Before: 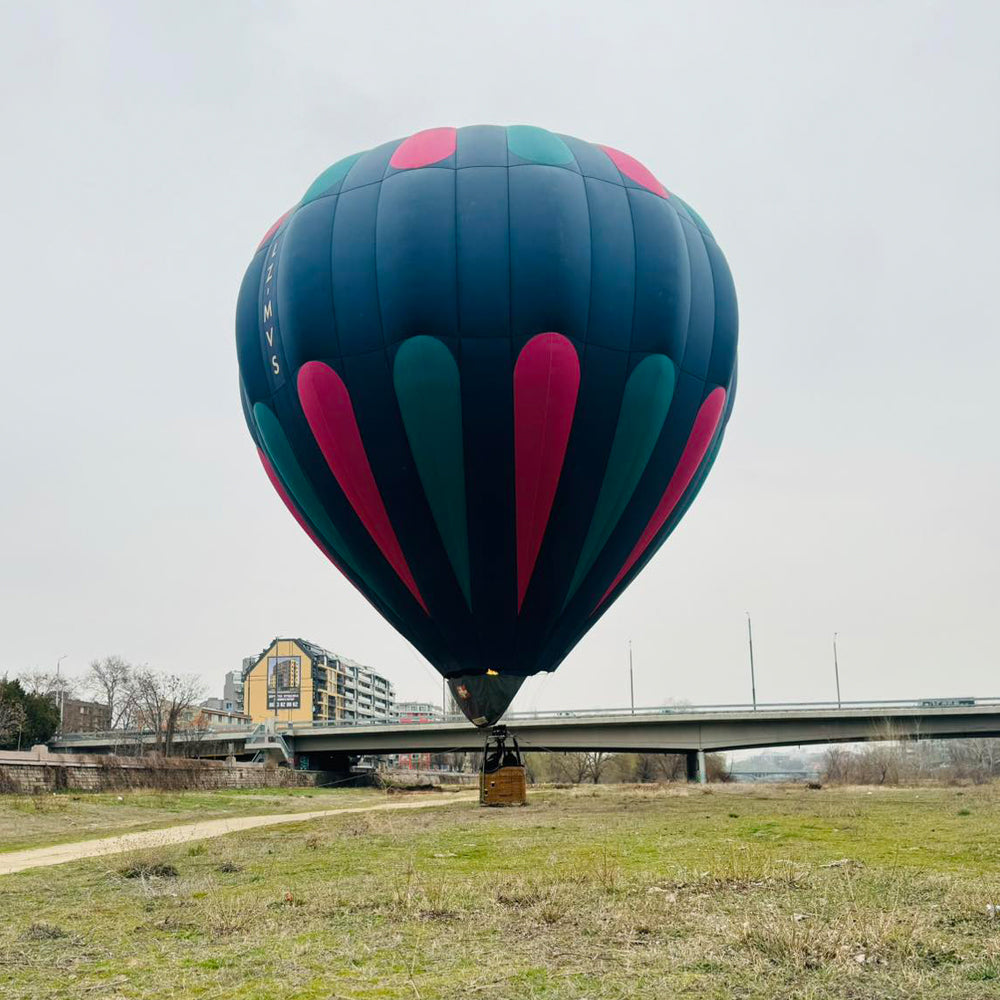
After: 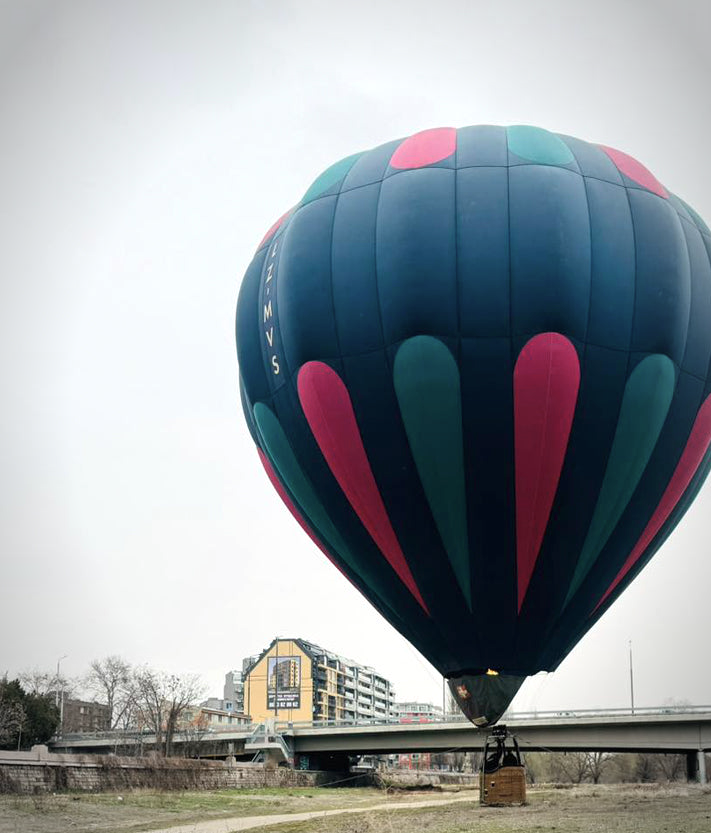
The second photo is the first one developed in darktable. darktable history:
crop: right 28.885%, bottom 16.626%
contrast brightness saturation: saturation -0.17
exposure: exposure 0.367 EV, compensate highlight preservation false
vignetting: automatic ratio true
